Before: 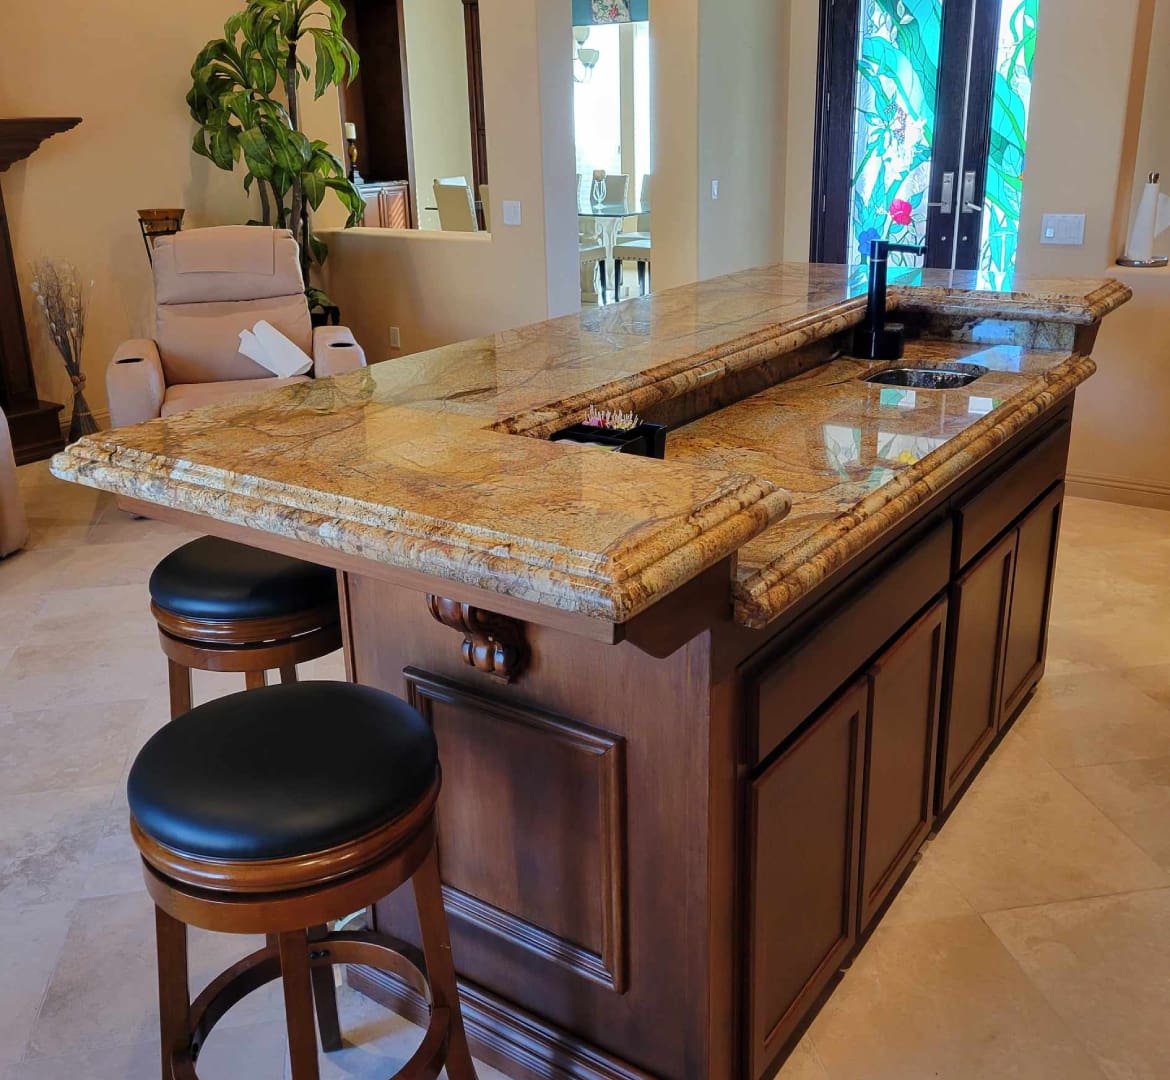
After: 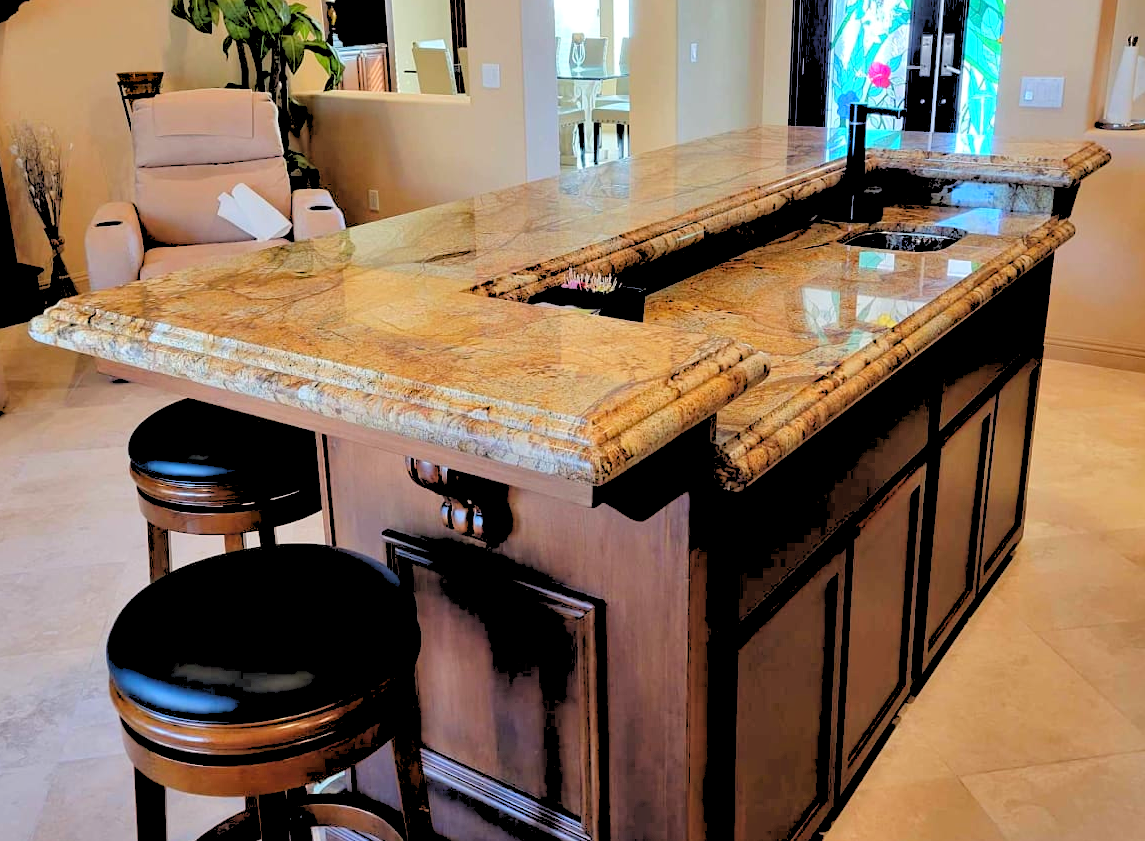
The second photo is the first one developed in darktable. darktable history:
contrast equalizer: octaves 7, y [[0.6 ×6], [0.55 ×6], [0 ×6], [0 ×6], [0 ×6]], mix 0.3
crop and rotate: left 1.814%, top 12.818%, right 0.25%, bottom 9.225%
rgb levels: levels [[0.027, 0.429, 0.996], [0, 0.5, 1], [0, 0.5, 1]]
